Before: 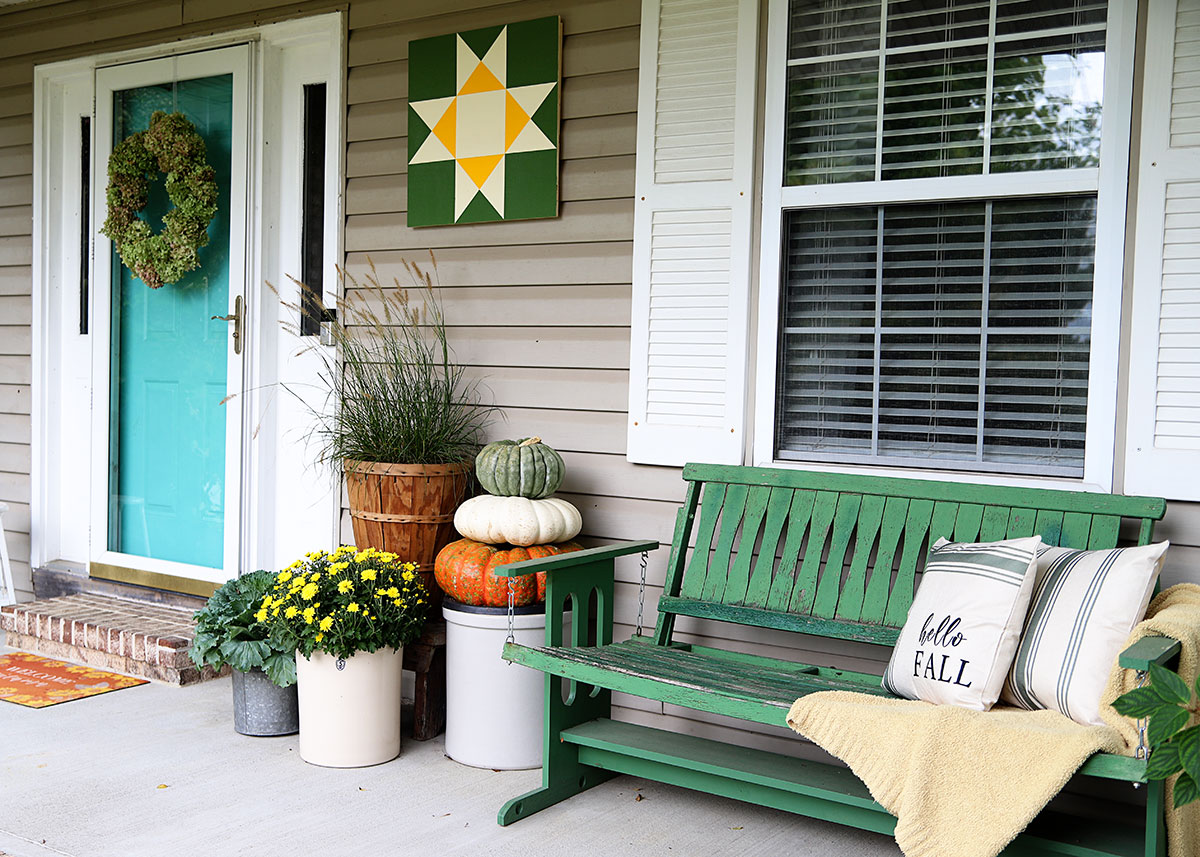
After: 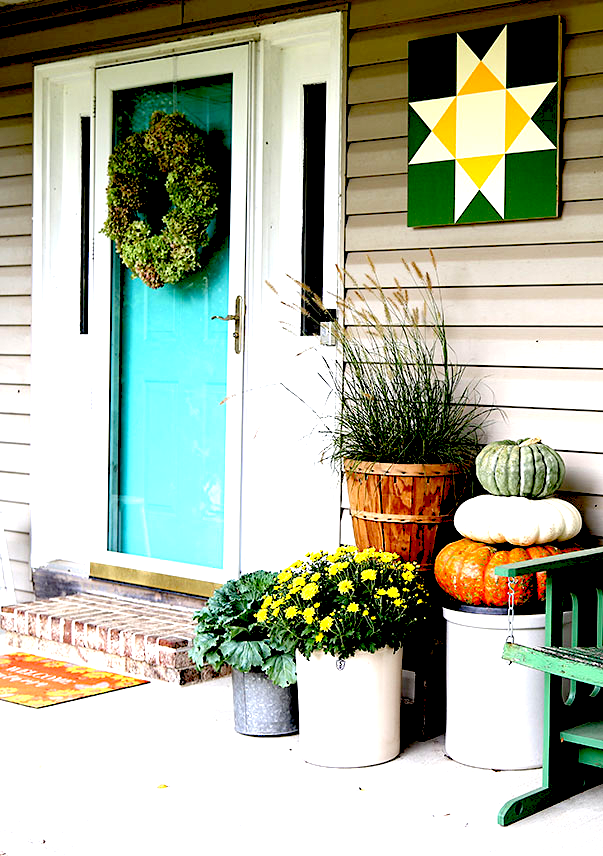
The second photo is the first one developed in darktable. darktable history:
crop and rotate: left 0.023%, top 0%, right 49.719%
exposure: black level correction 0.036, exposure 0.905 EV, compensate highlight preservation false
